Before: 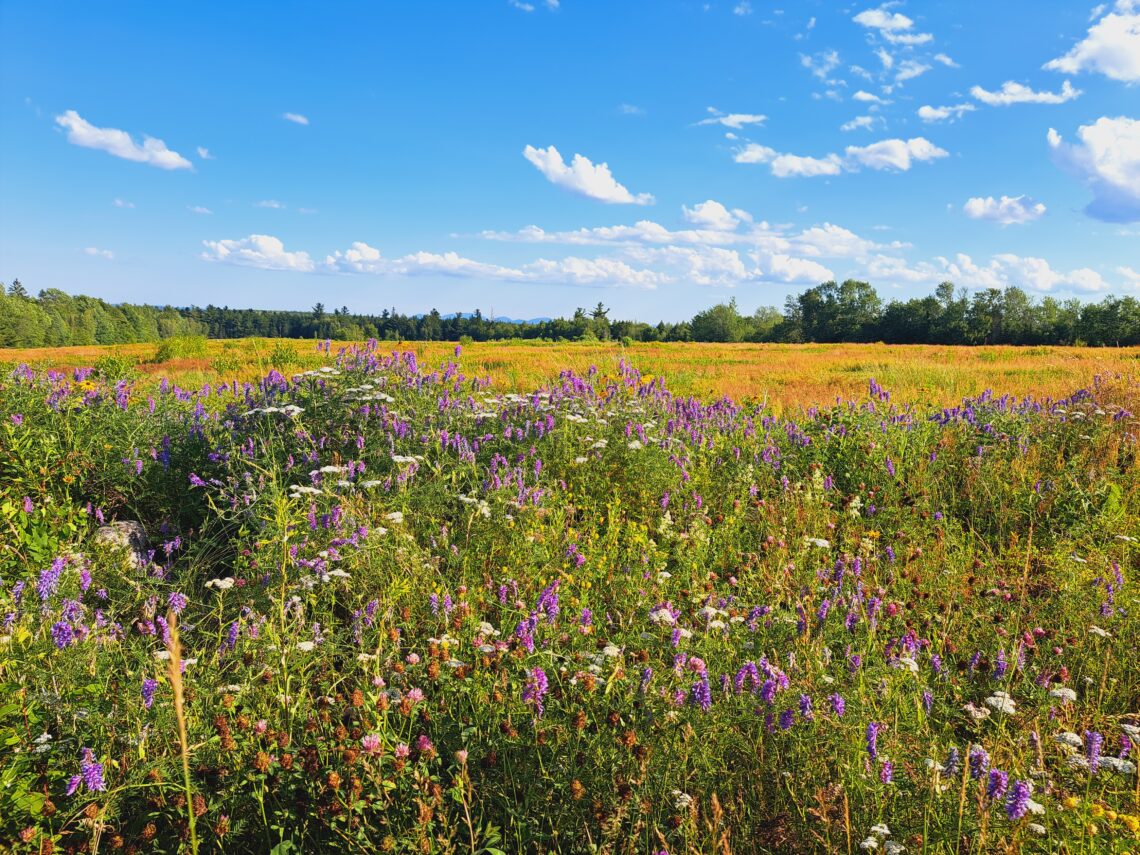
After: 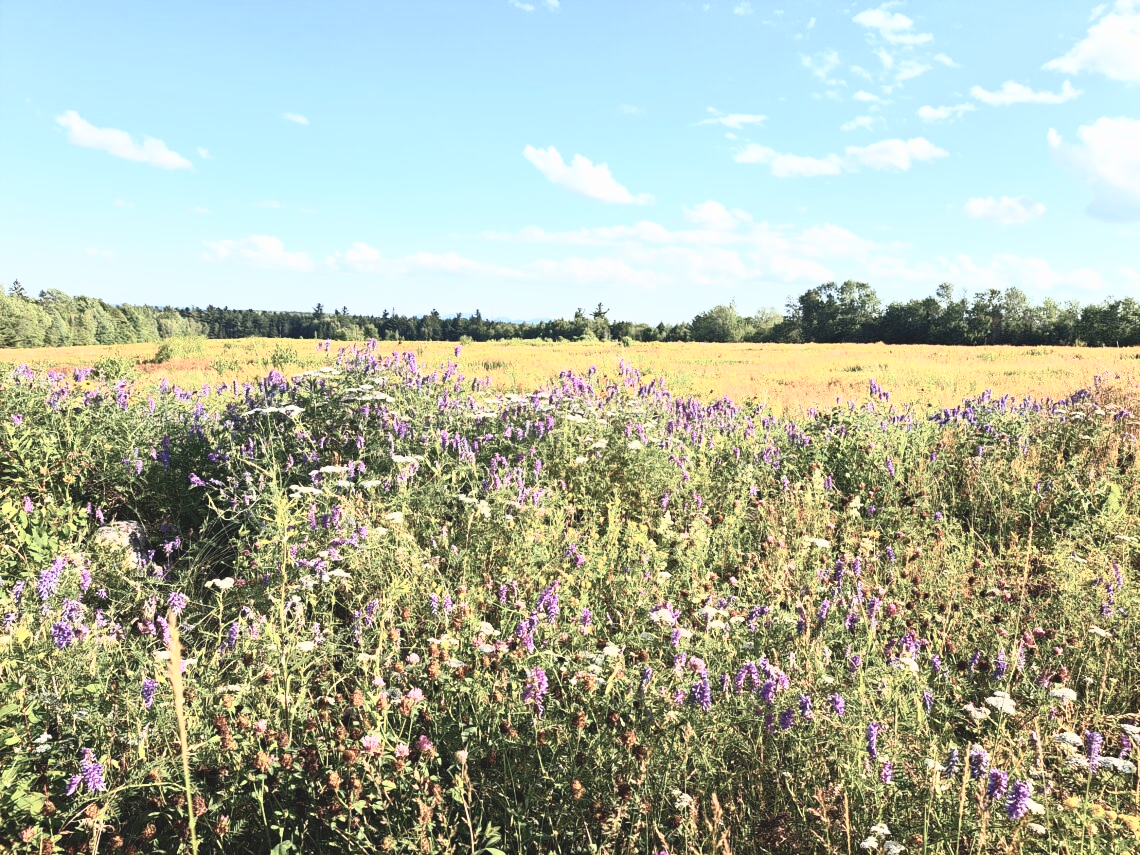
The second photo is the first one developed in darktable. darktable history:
contrast brightness saturation: contrast 0.573, brightness 0.575, saturation -0.328
